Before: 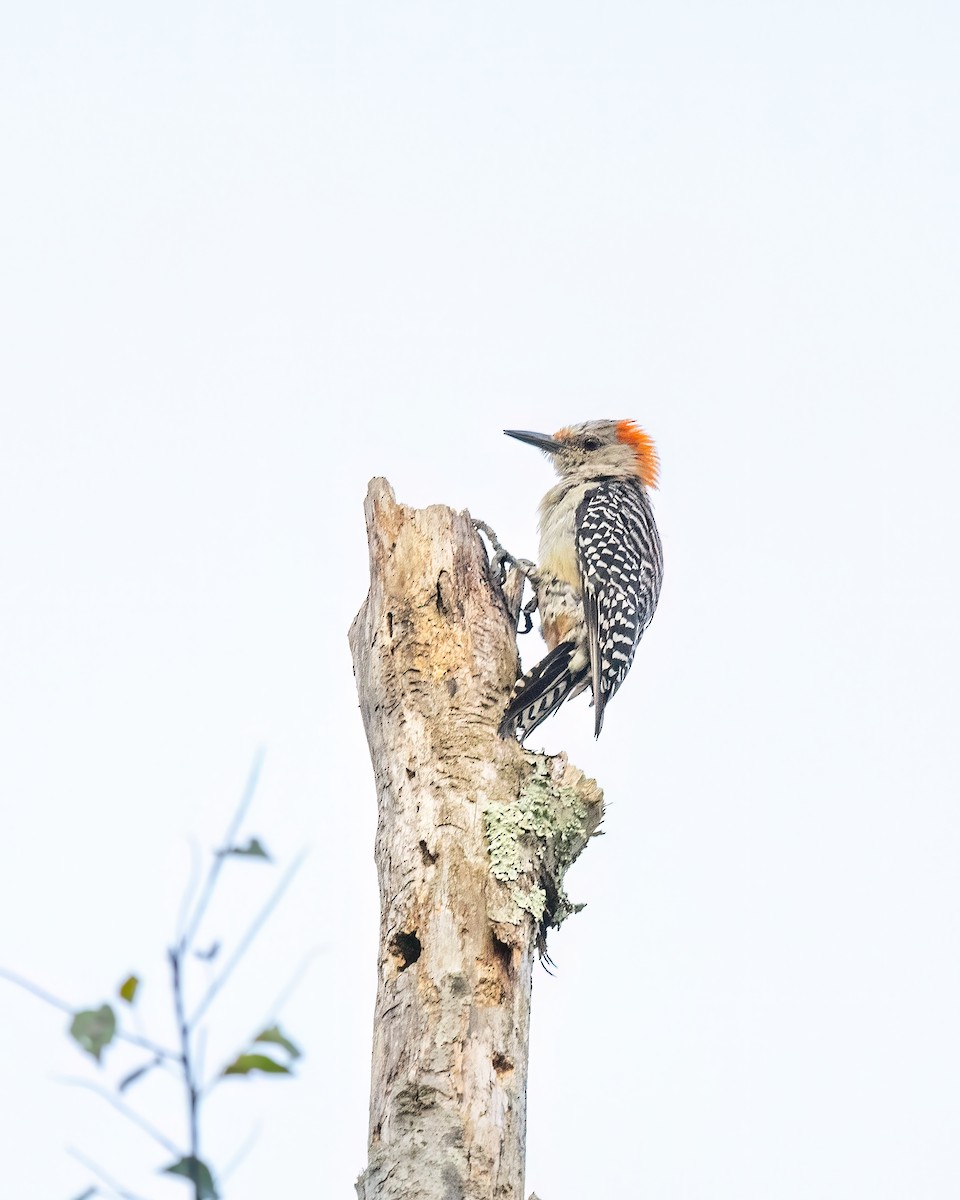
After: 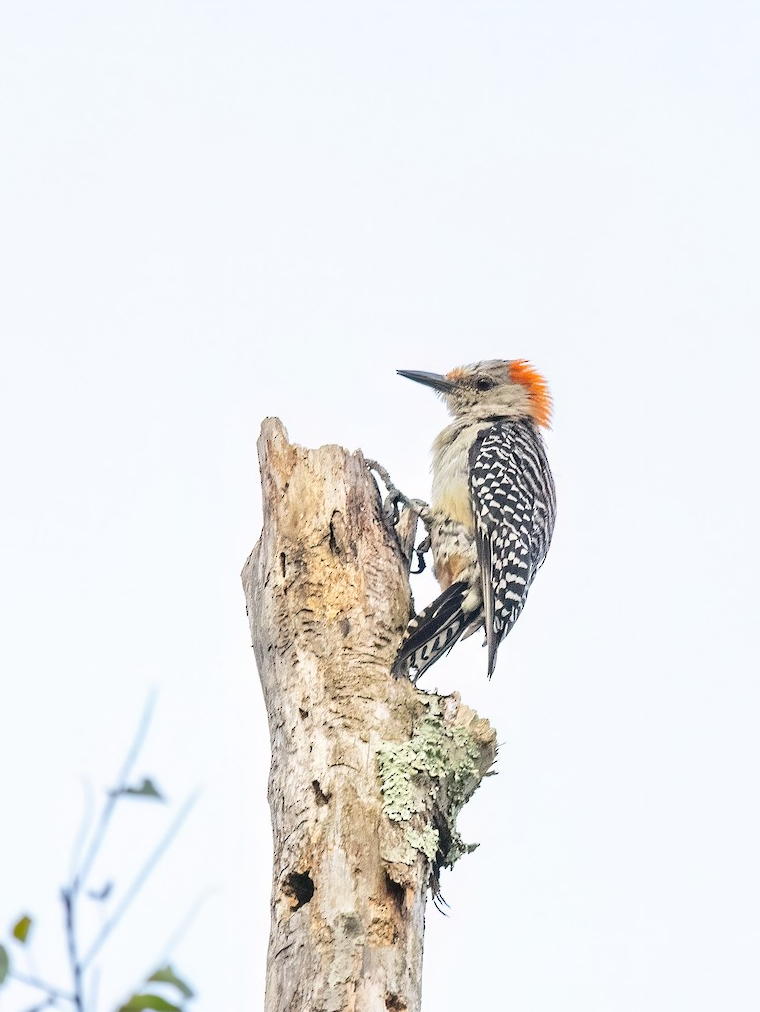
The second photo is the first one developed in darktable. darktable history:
crop: left 11.222%, top 5.005%, right 9.599%, bottom 10.629%
